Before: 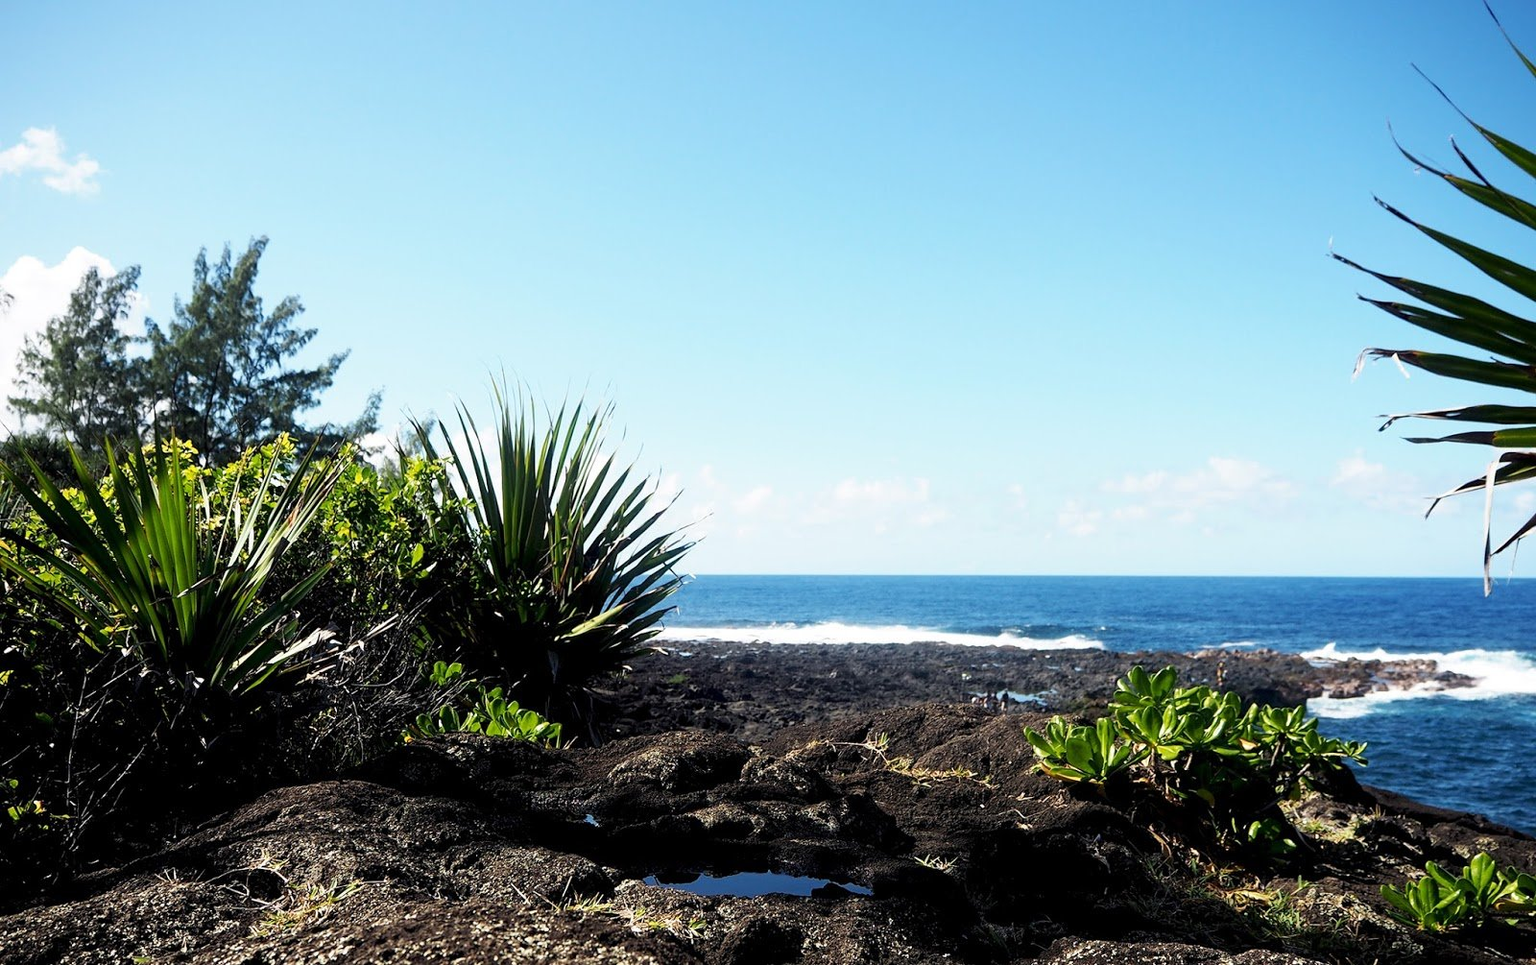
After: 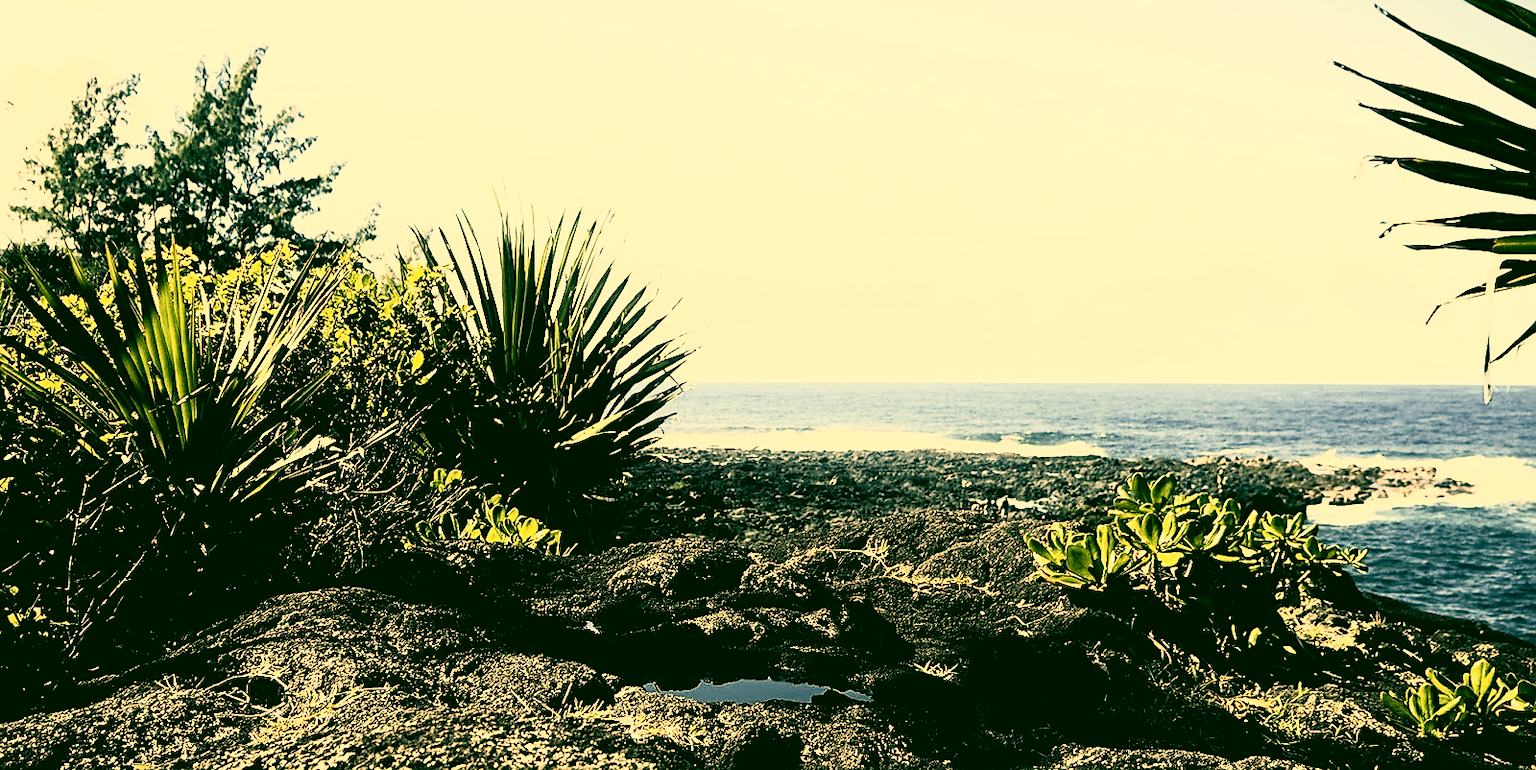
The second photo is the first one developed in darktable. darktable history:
sharpen: on, module defaults
exposure: exposure 0.203 EV, compensate highlight preservation false
crop and rotate: top 20.044%
color zones: curves: ch1 [(0.235, 0.558) (0.75, 0.5)]; ch2 [(0.25, 0.462) (0.749, 0.457)]
filmic rgb: black relative exposure -4.35 EV, white relative exposure 4.56 EV, hardness 2.39, contrast 1.062
contrast brightness saturation: contrast 0.583, brightness 0.579, saturation -0.33
color correction: highlights a* 5.67, highlights b* 33.07, shadows a* -26.32, shadows b* 3.8
